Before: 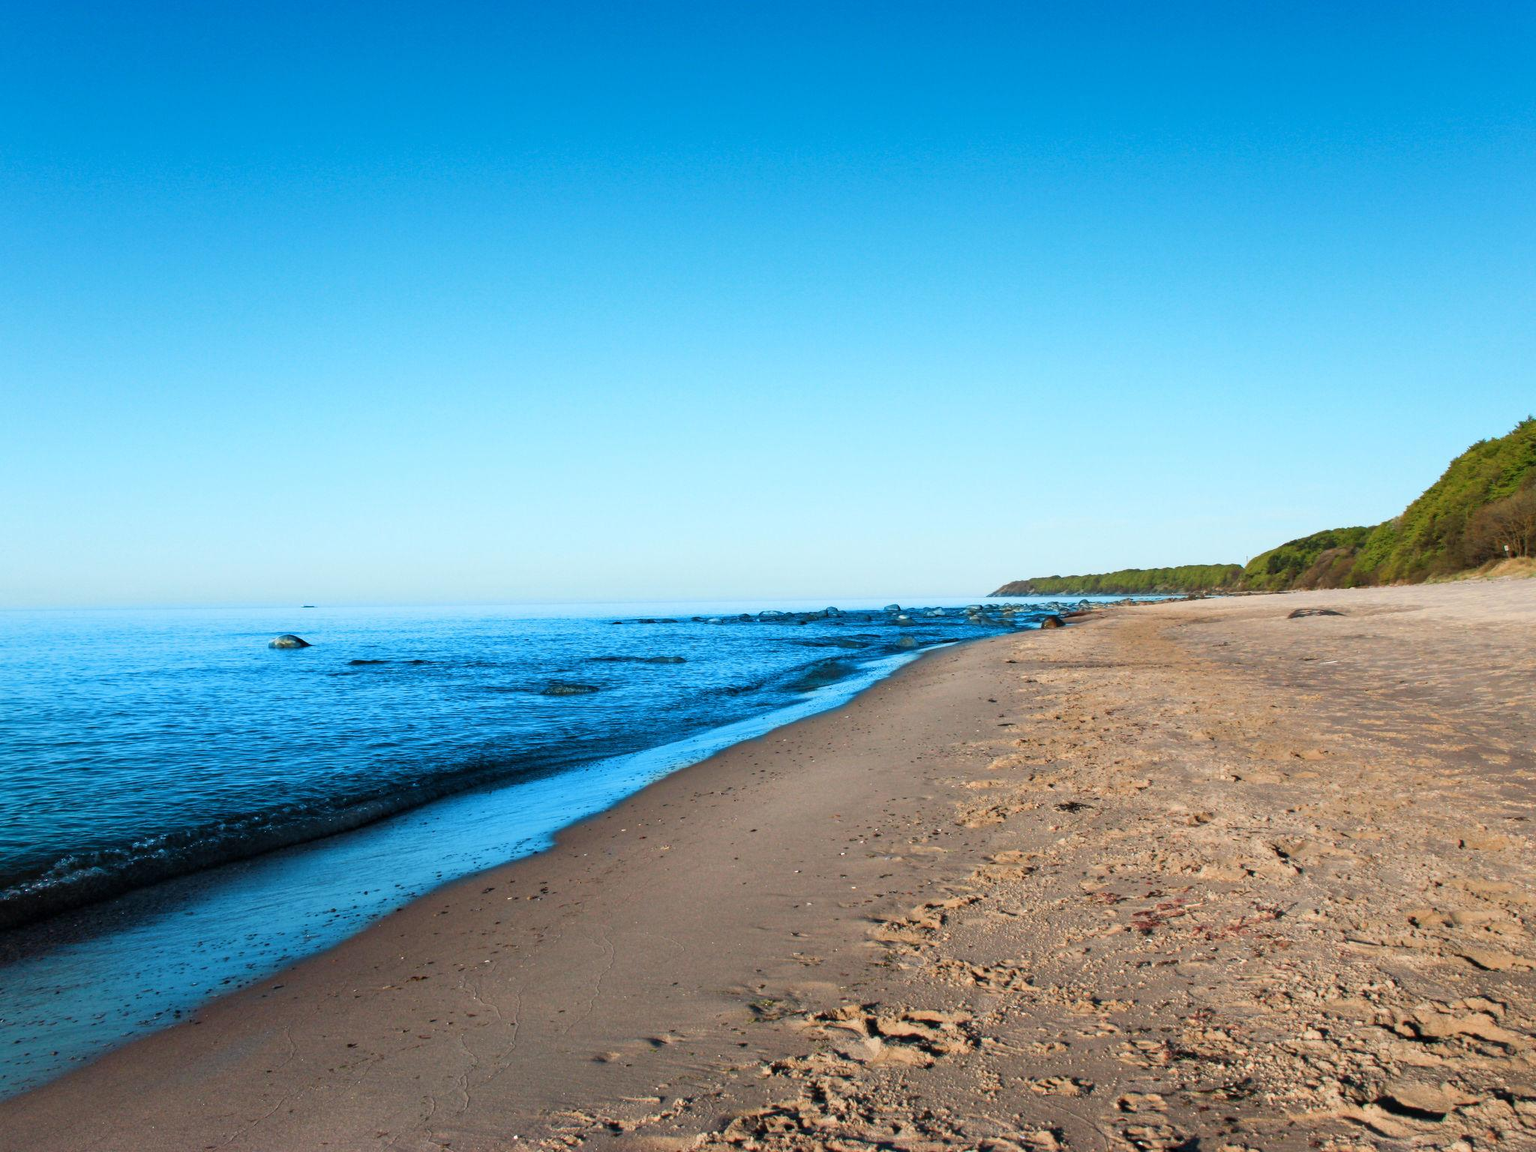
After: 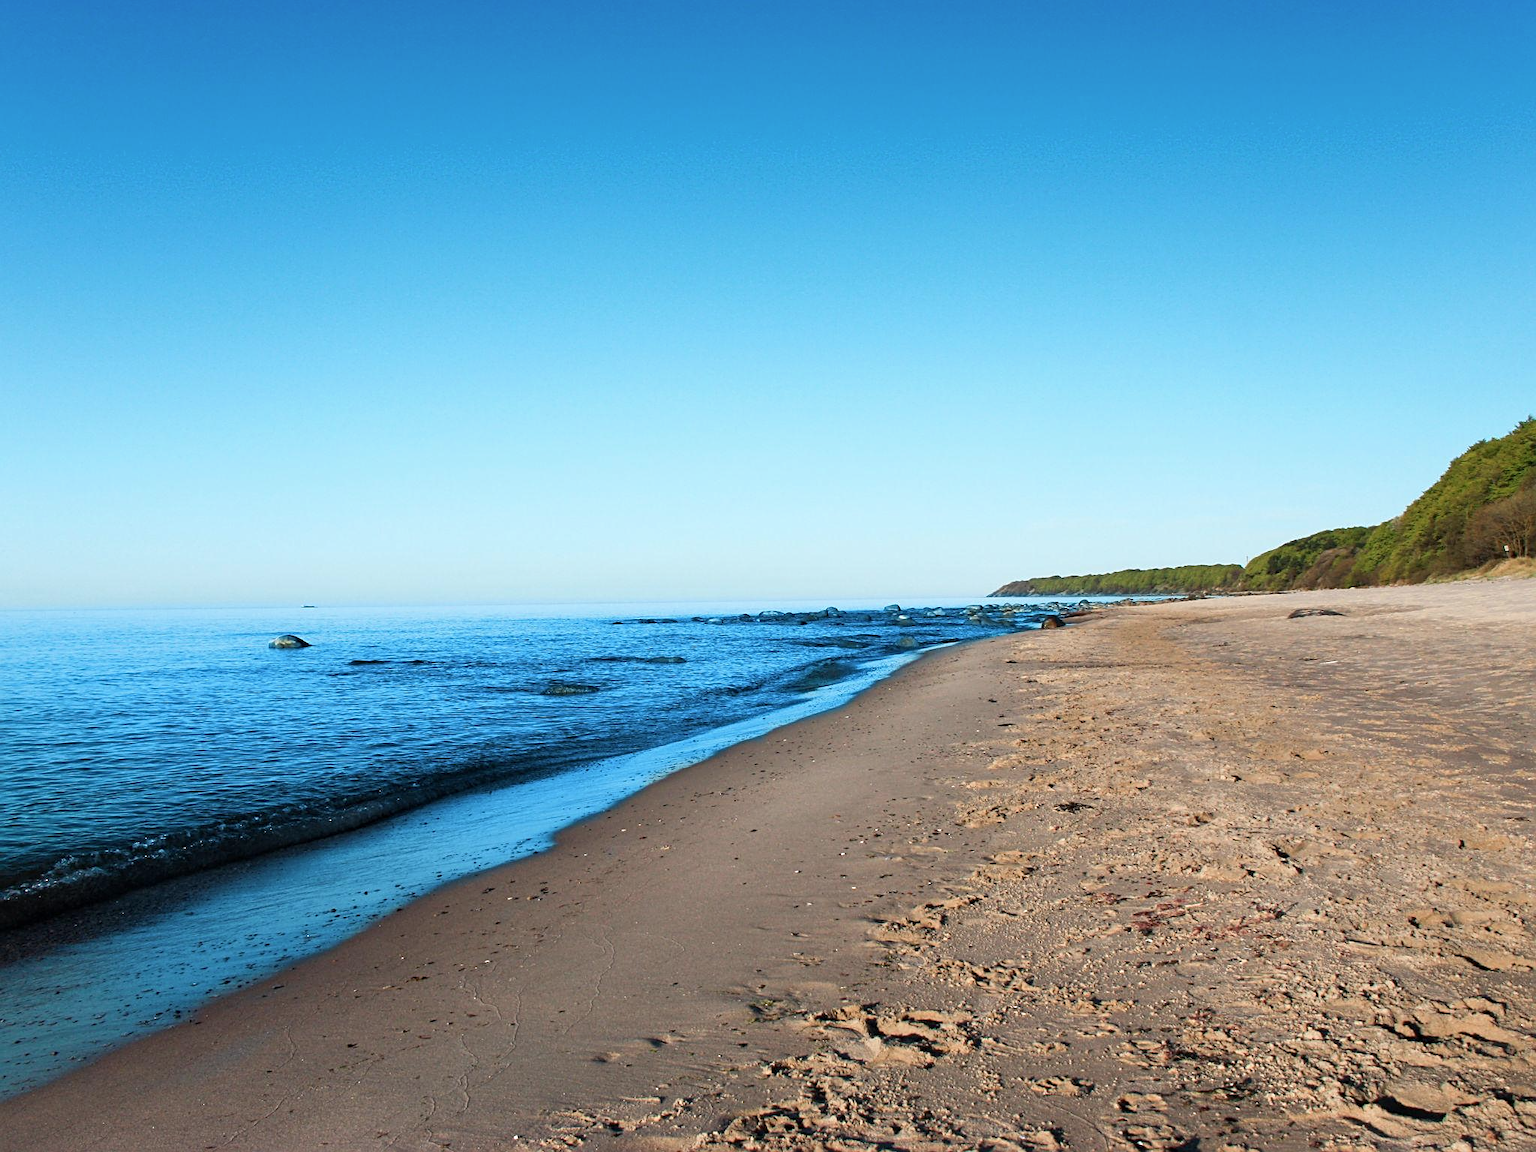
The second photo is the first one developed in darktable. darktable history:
sharpen: amount 0.498
contrast brightness saturation: saturation -0.083
